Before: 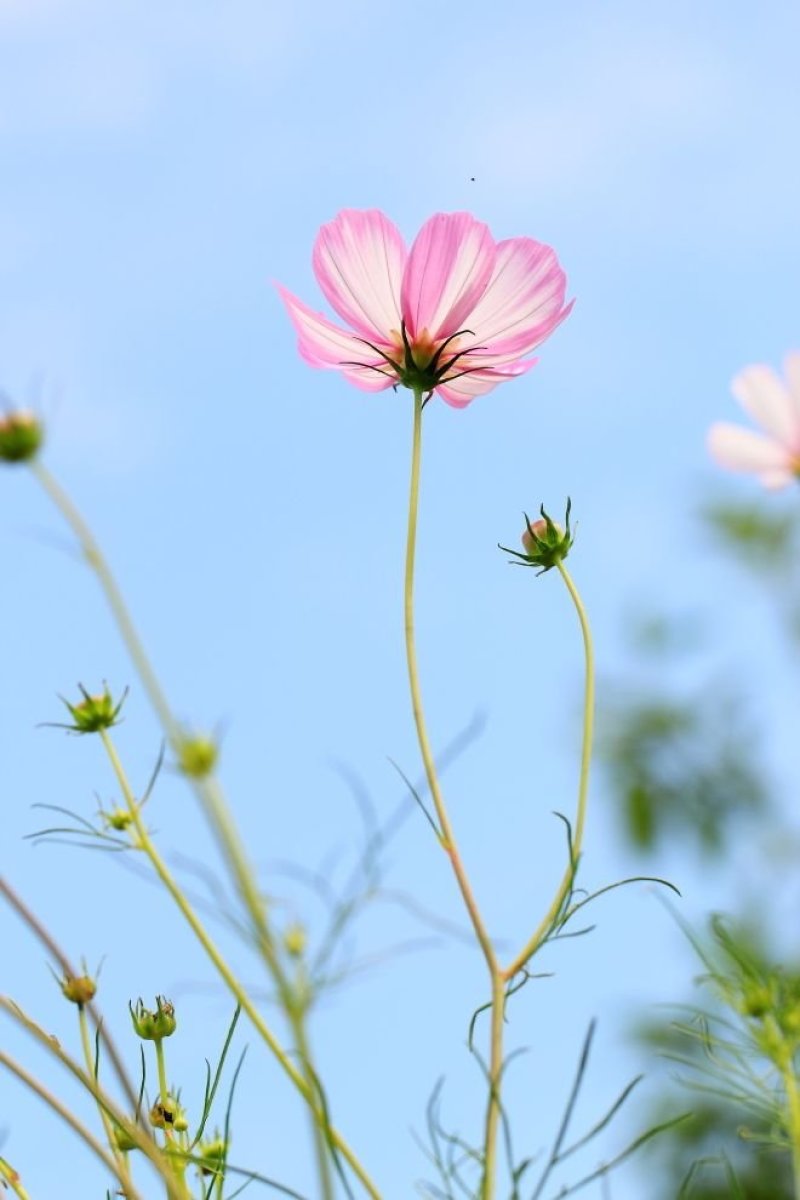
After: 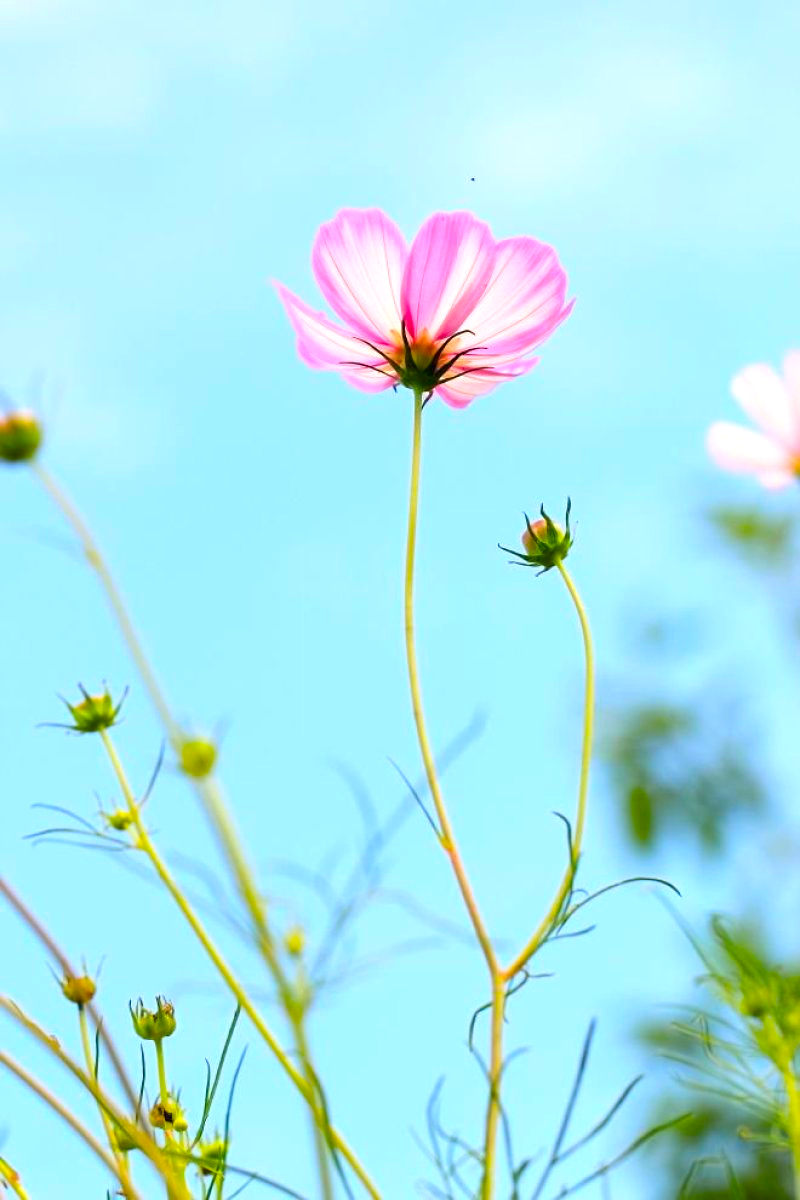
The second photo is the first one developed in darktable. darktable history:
color balance rgb: linear chroma grading › global chroma 14.582%, perceptual saturation grading › global saturation 19.91%, global vibrance 27.542%
exposure: exposure 0.379 EV, compensate exposure bias true, compensate highlight preservation false
